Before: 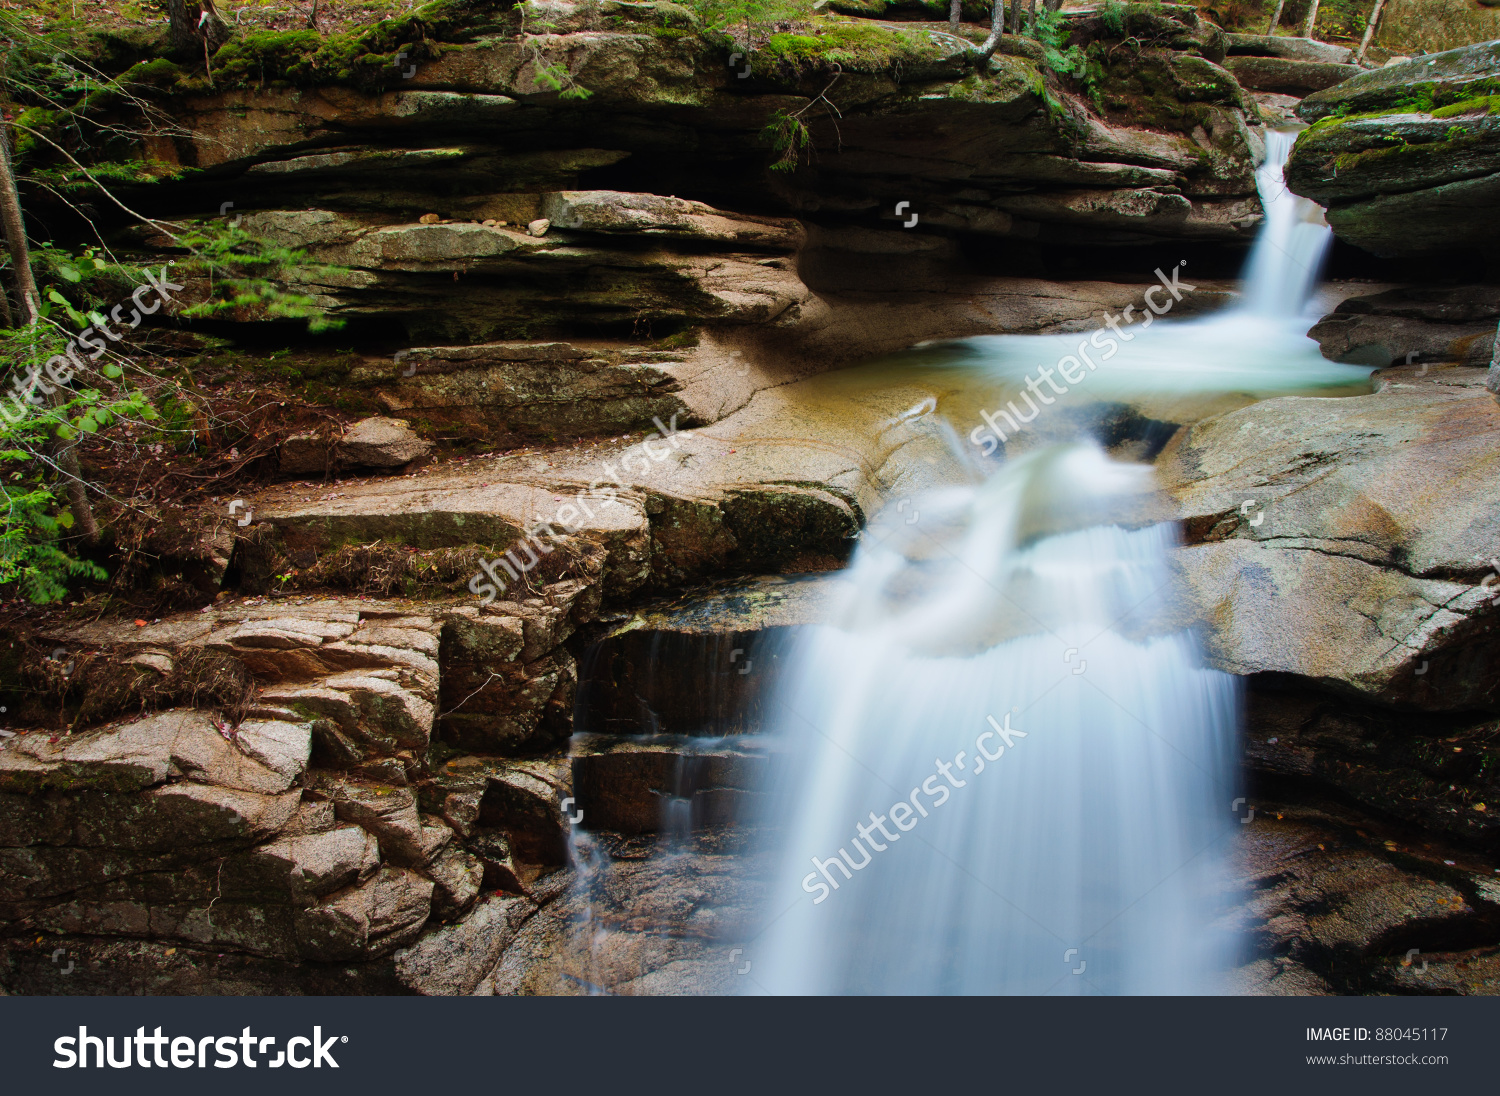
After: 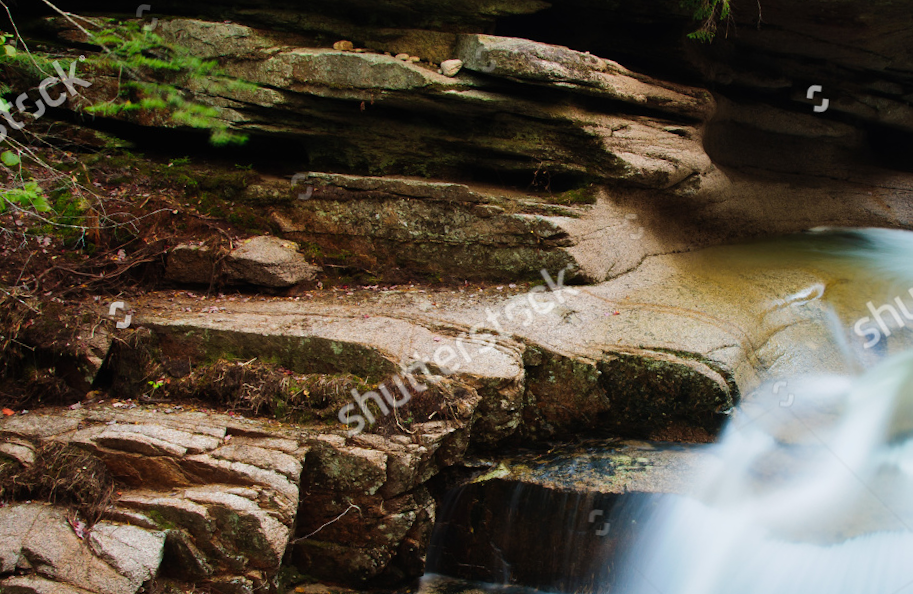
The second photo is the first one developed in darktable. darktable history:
crop and rotate: angle -6.91°, left 2.035%, top 6.698%, right 27.473%, bottom 30.523%
